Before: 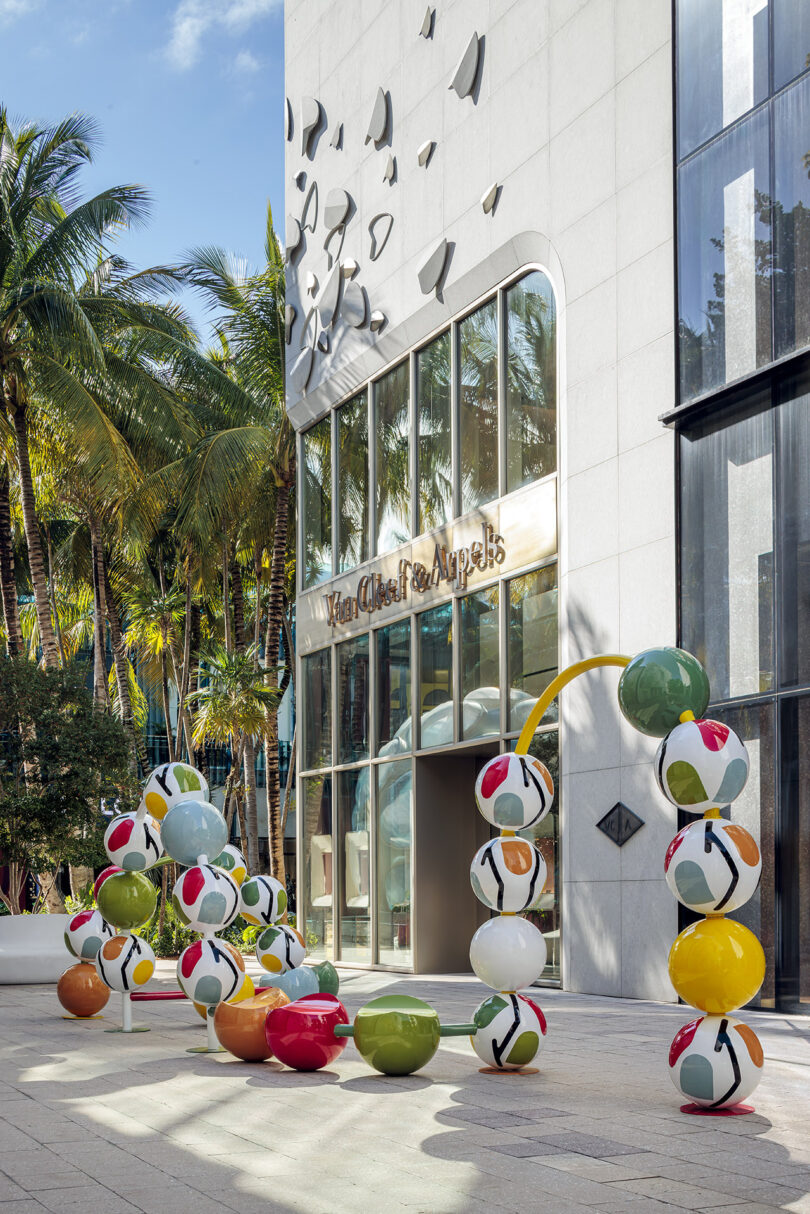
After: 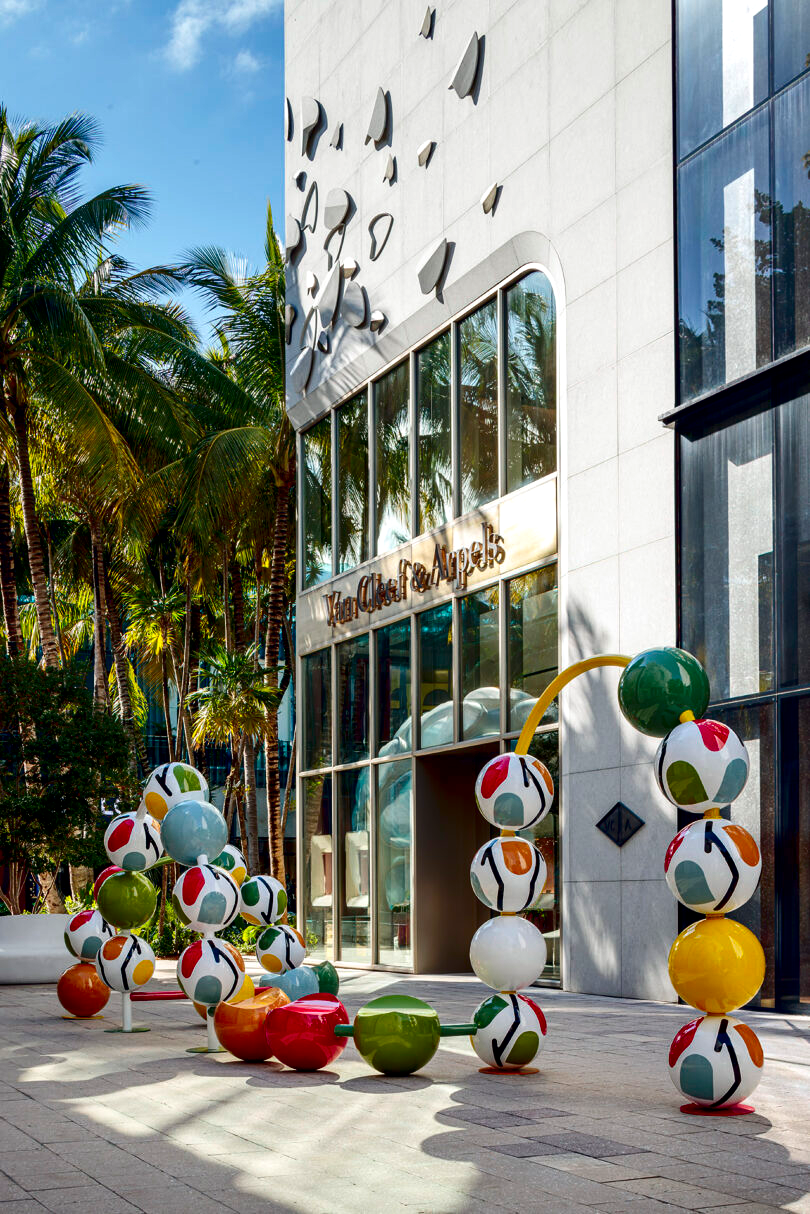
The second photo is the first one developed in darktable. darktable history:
exposure: black level correction 0.007, exposure 0.155 EV, compensate highlight preservation false
contrast brightness saturation: contrast 0.126, brightness -0.236, saturation 0.146
